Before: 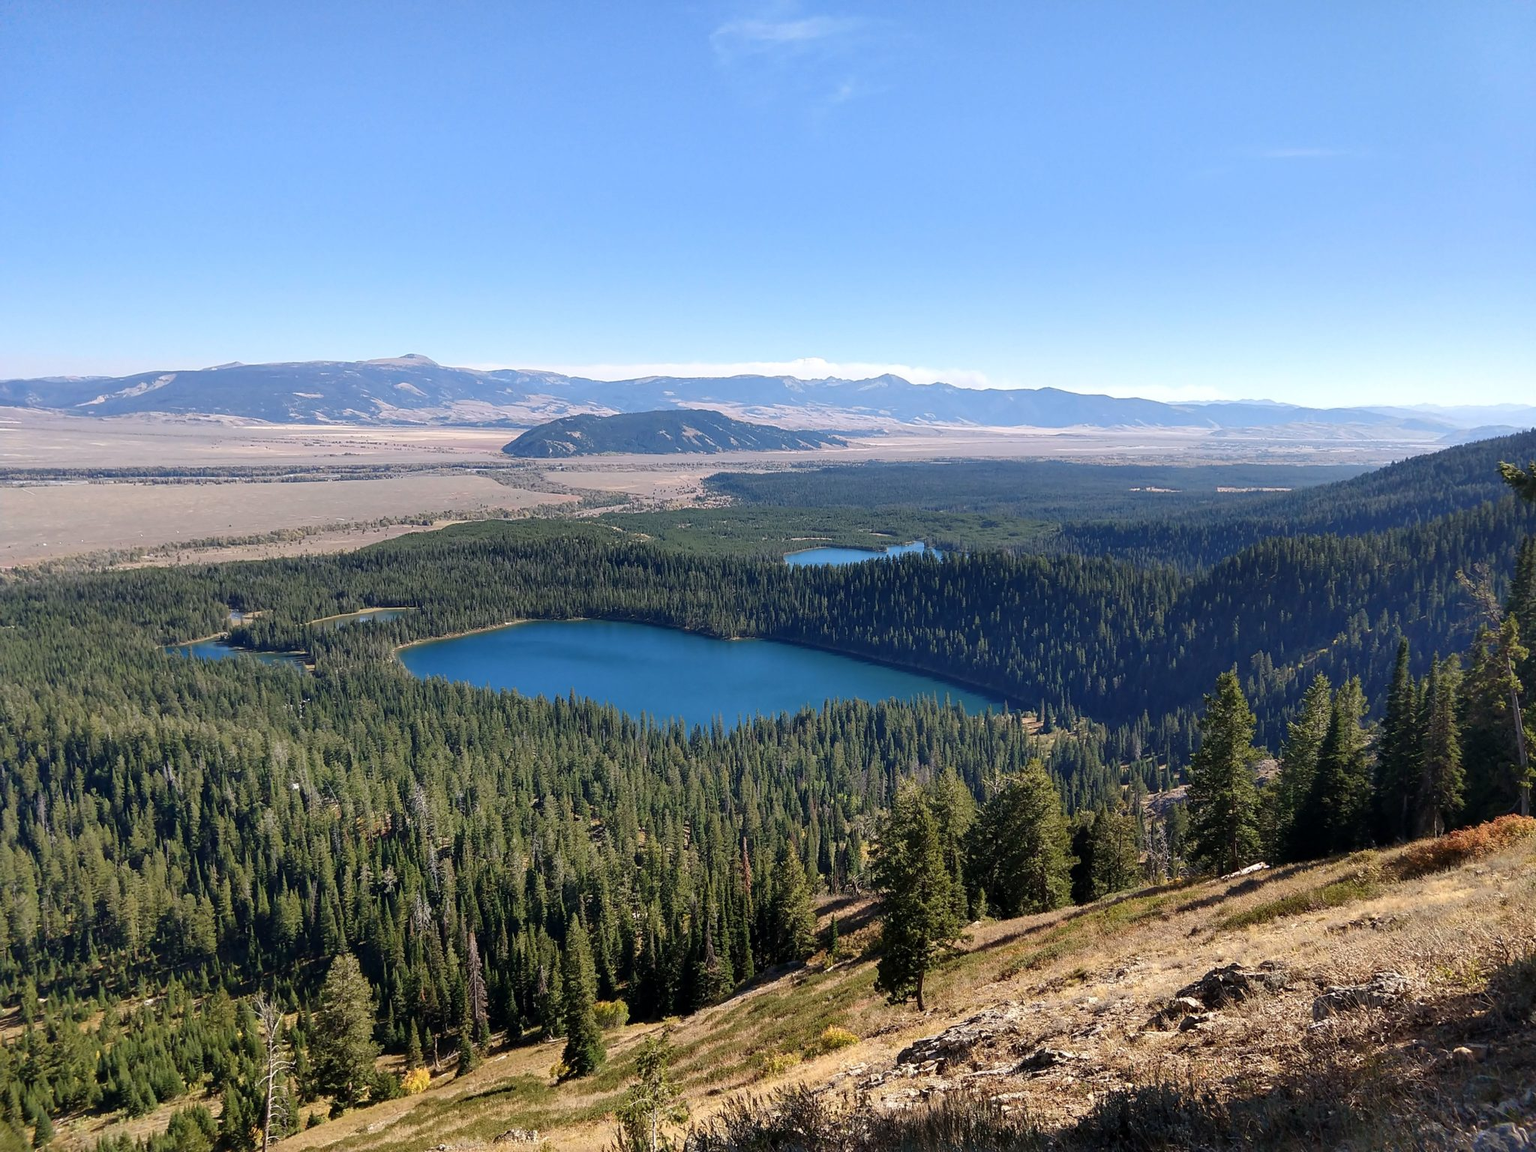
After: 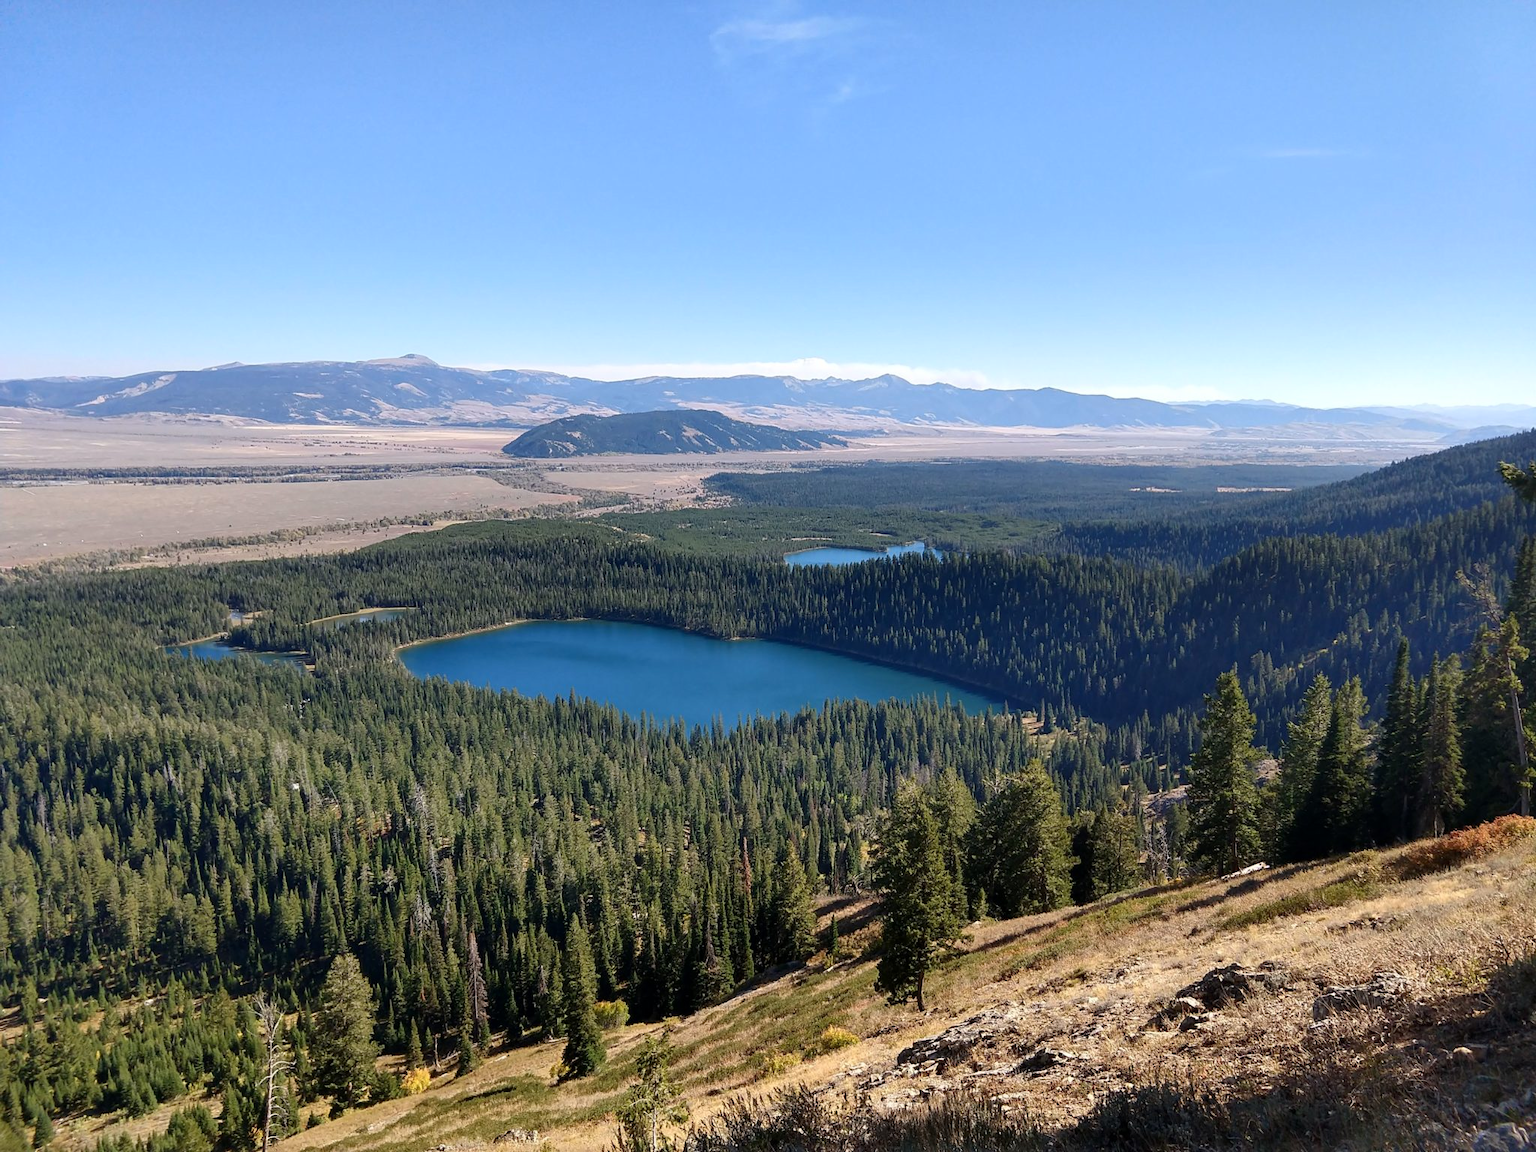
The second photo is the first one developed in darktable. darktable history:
contrast brightness saturation: contrast 0.083, saturation 0.018
